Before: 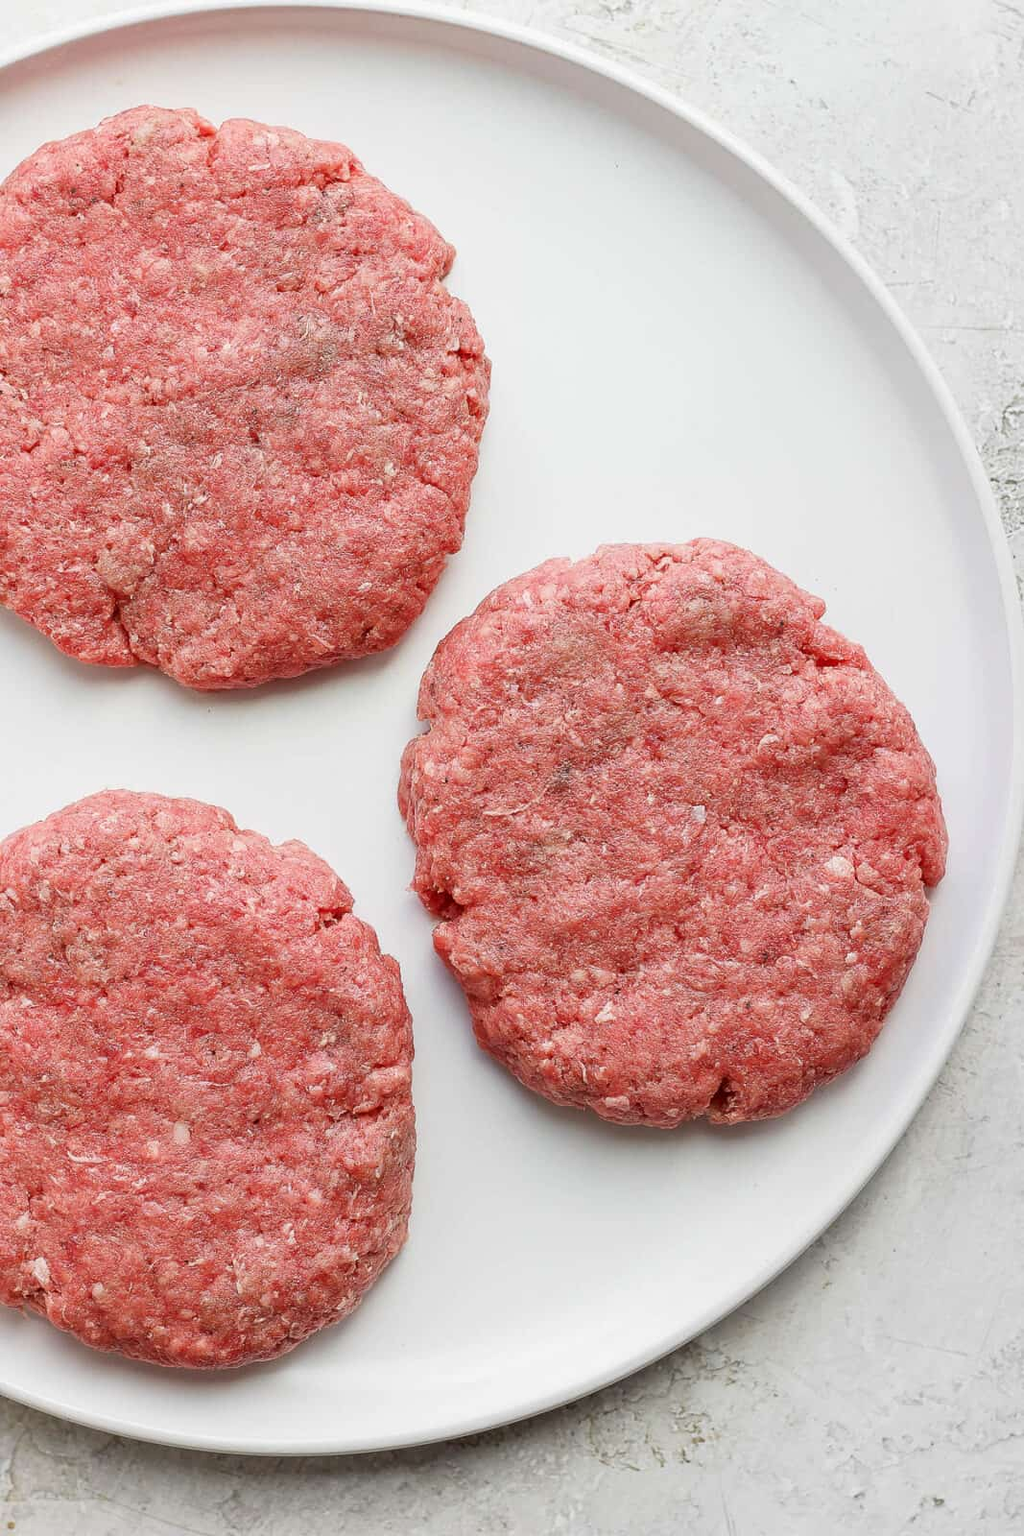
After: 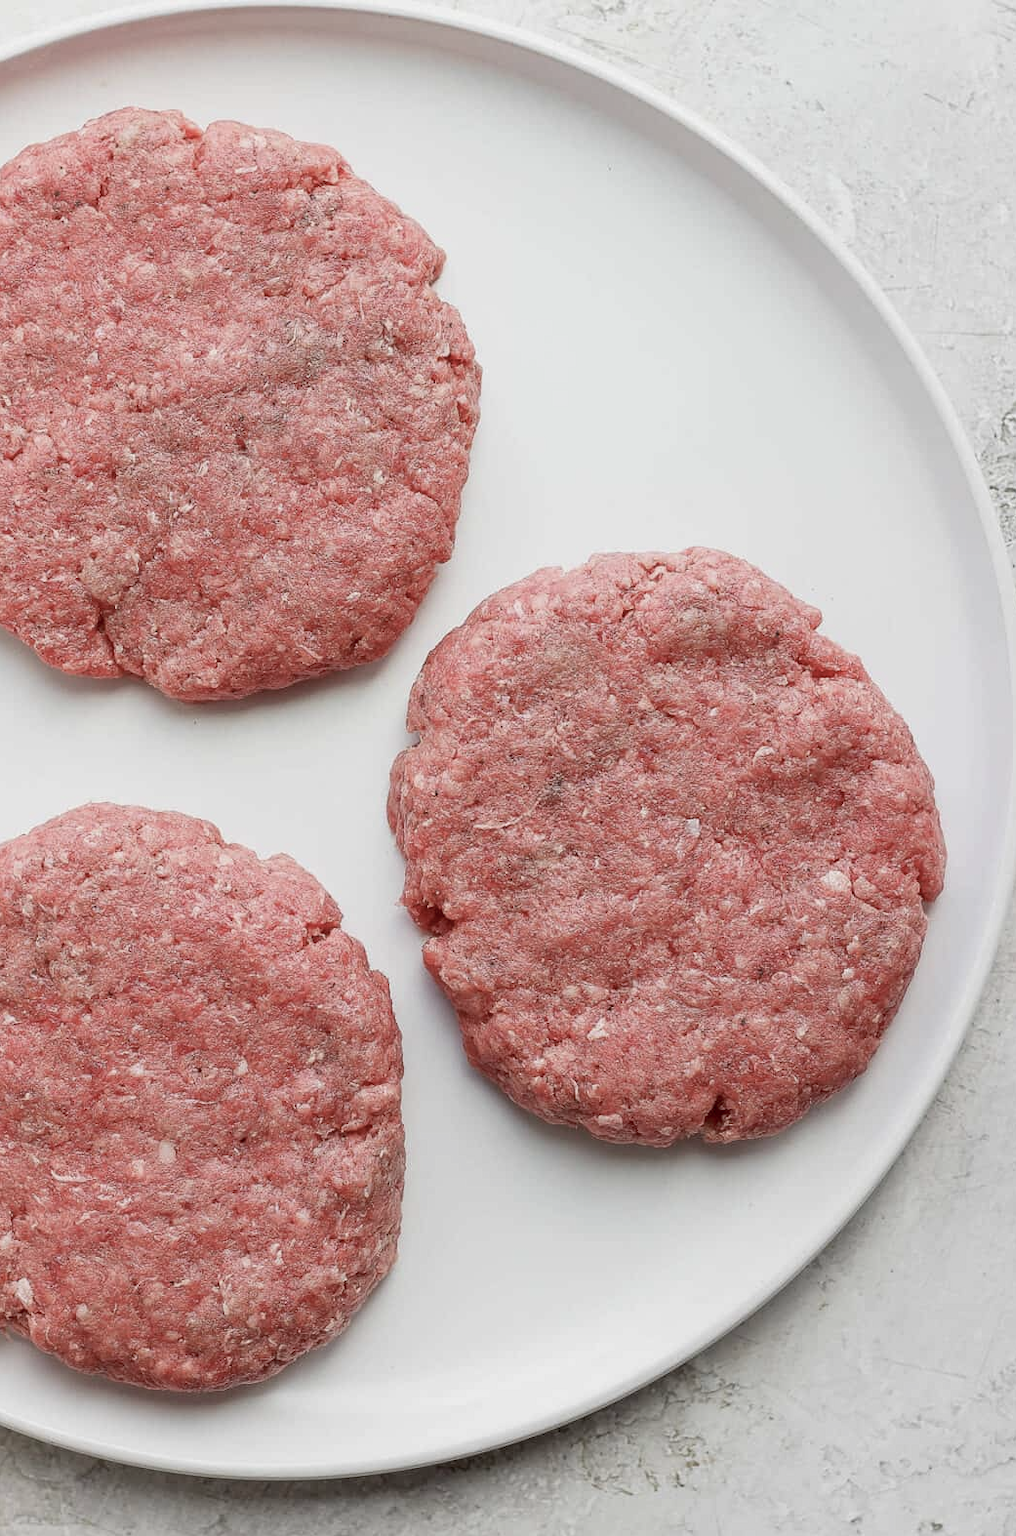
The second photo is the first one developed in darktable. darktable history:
crop and rotate: left 1.768%, right 0.531%, bottom 1.579%
exposure: black level correction 0.001, exposure -0.123 EV, compensate exposure bias true, compensate highlight preservation false
color balance rgb: global offset › luminance -0.371%, perceptual saturation grading › global saturation -31.979%
